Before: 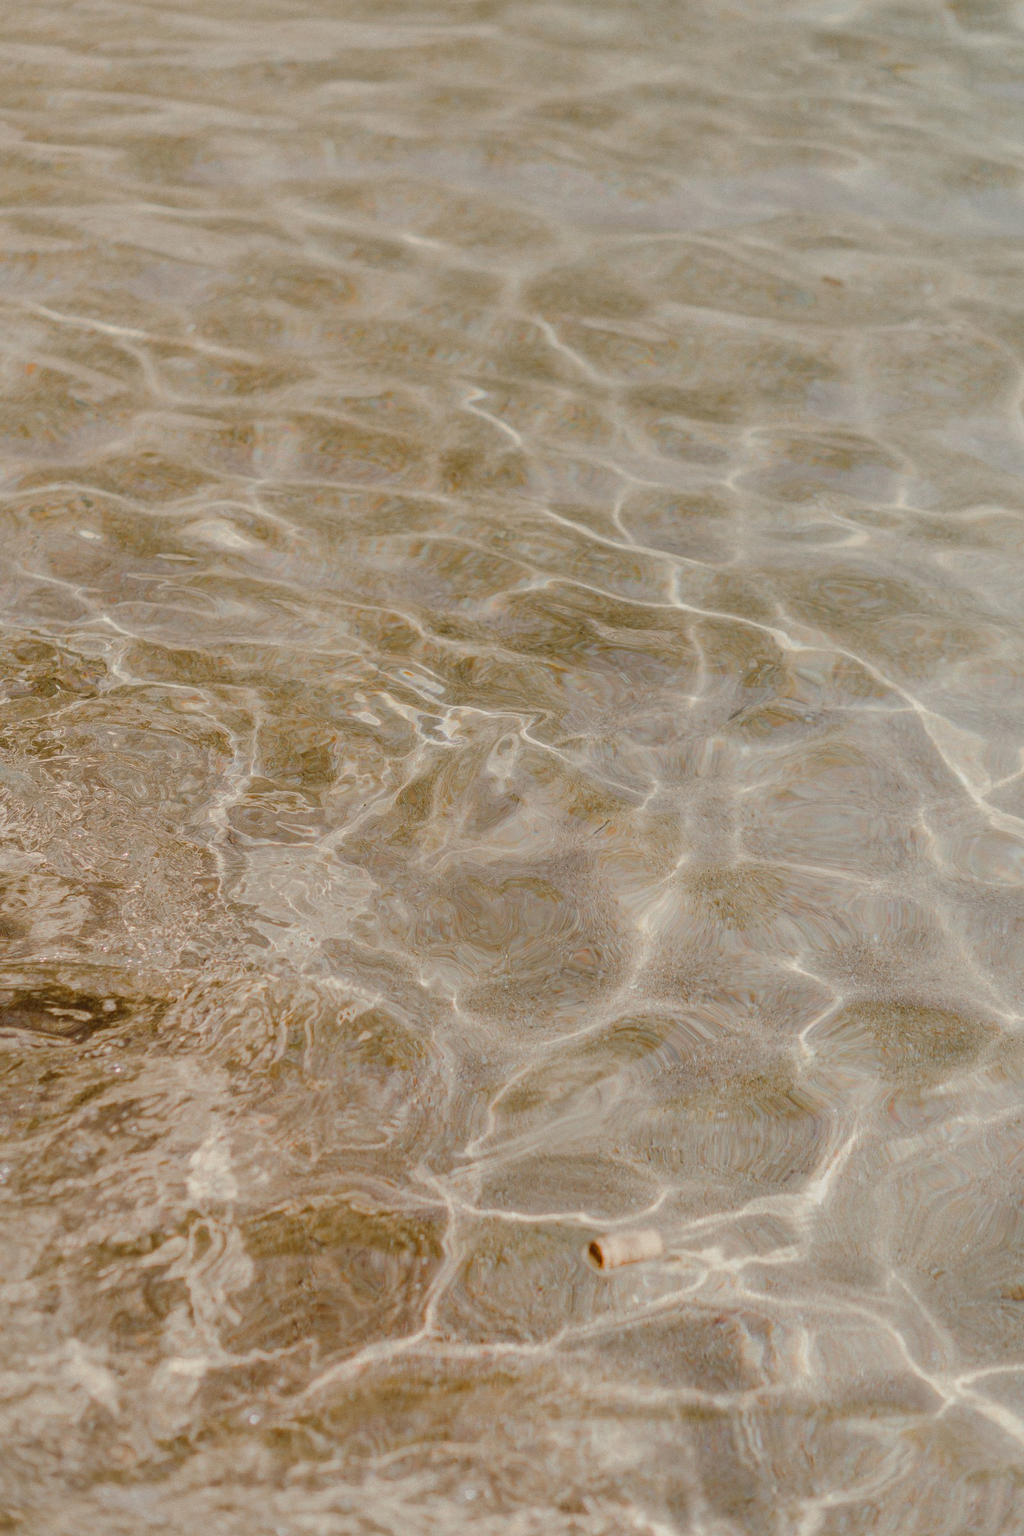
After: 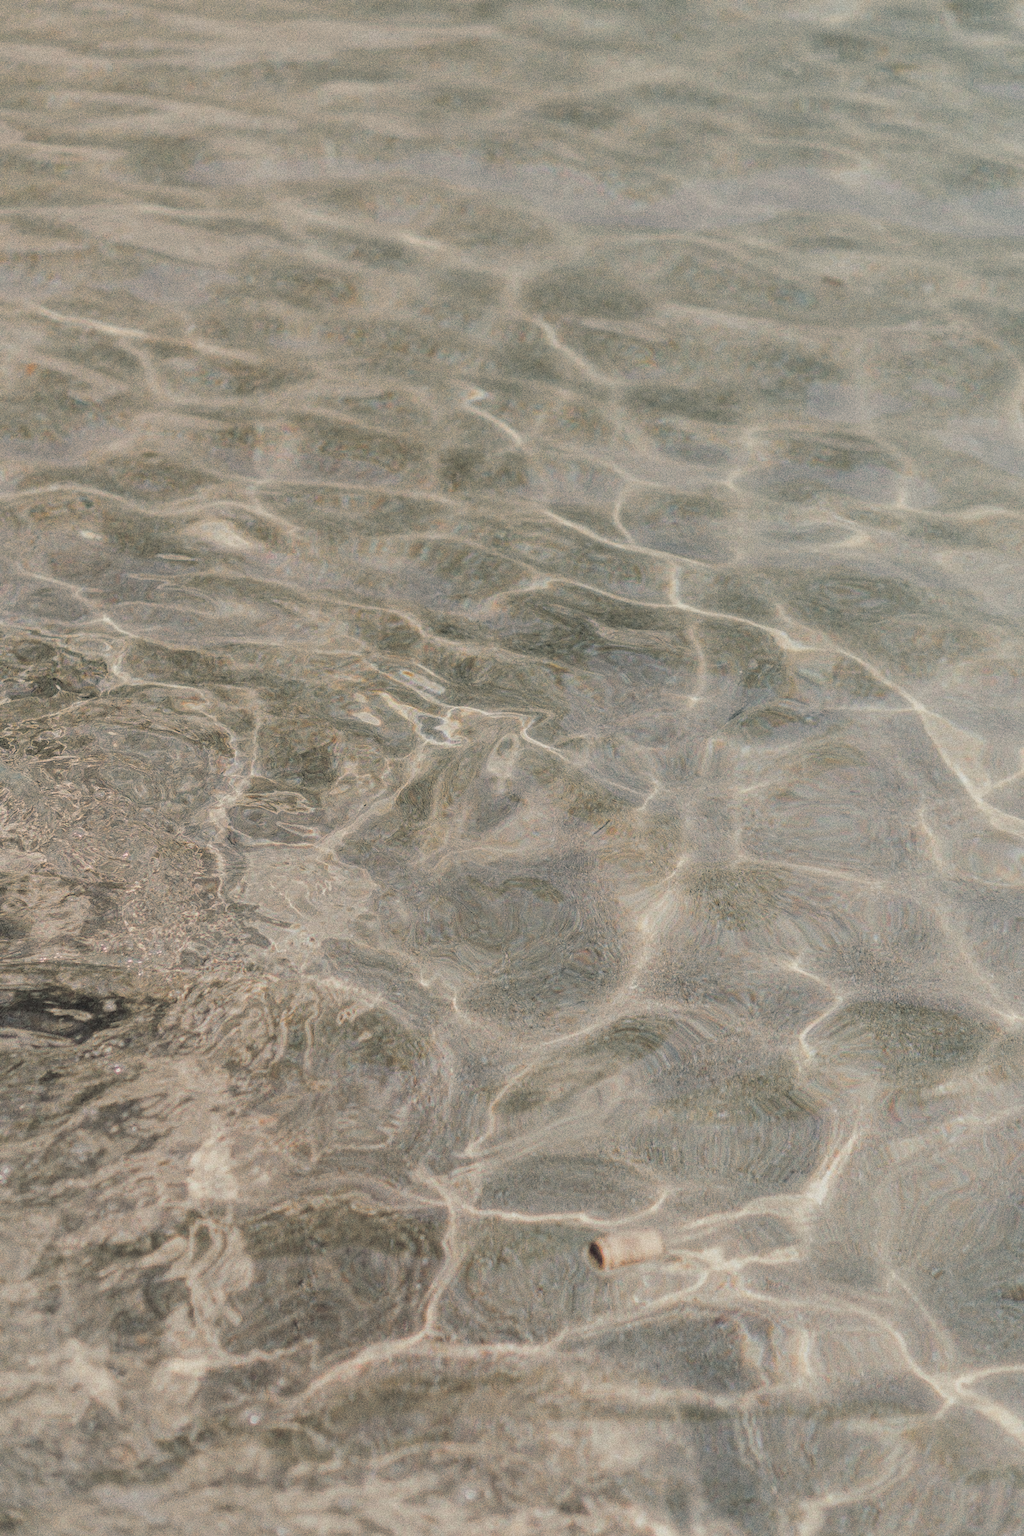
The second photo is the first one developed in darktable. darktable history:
grain: coarseness 0.09 ISO, strength 40%
split-toning: shadows › hue 205.2°, shadows › saturation 0.29, highlights › hue 50.4°, highlights › saturation 0.38, balance -49.9
